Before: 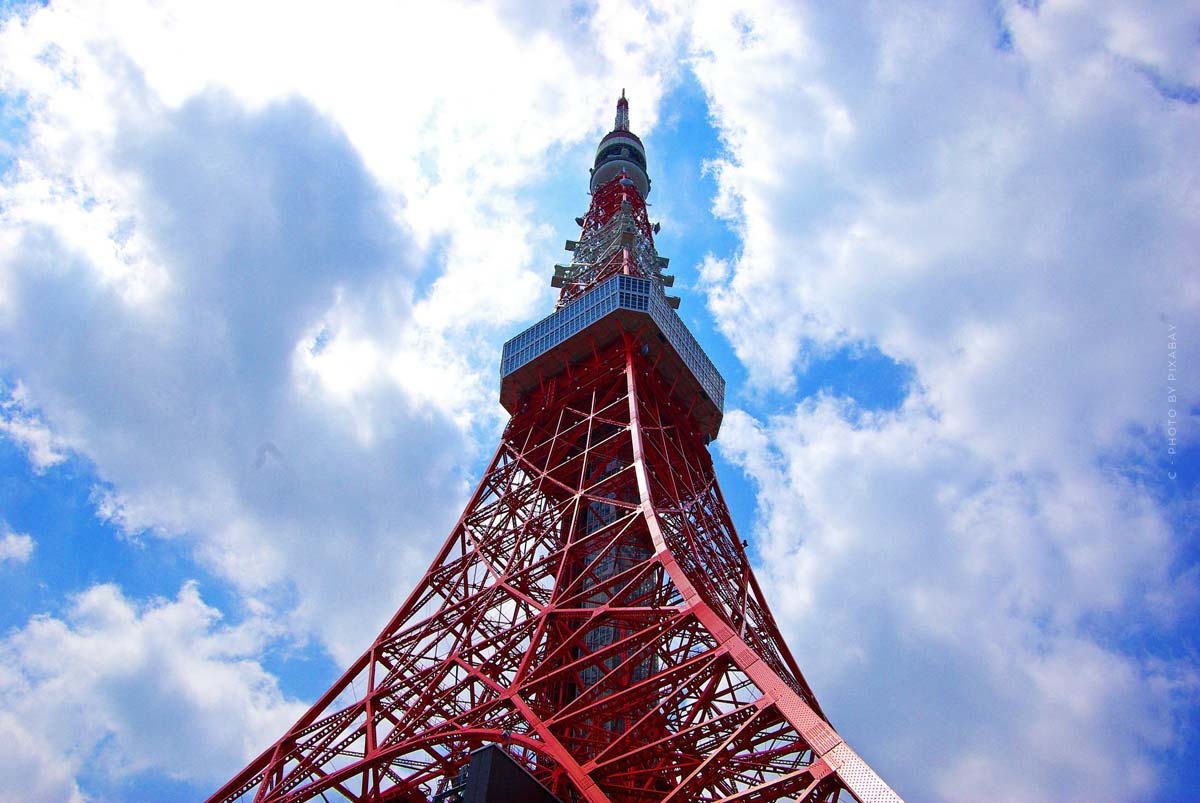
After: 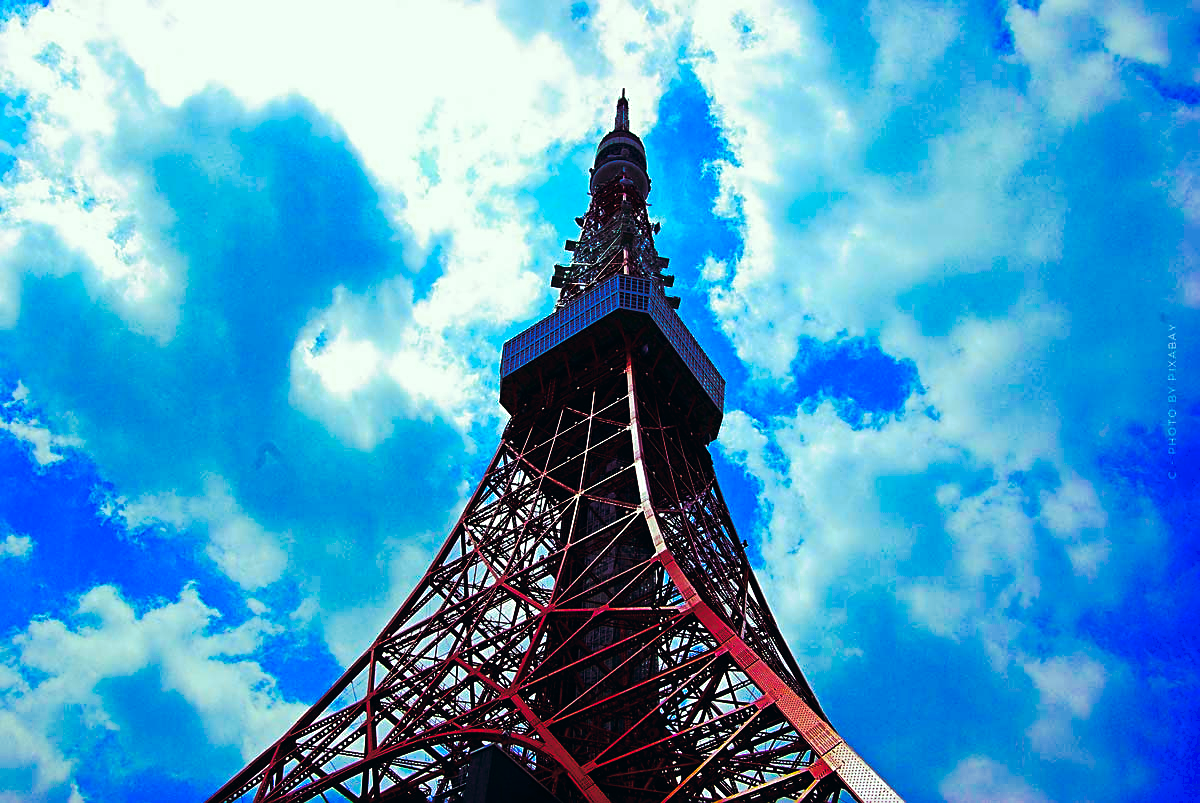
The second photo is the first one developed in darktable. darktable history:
sharpen: on, module defaults
contrast brightness saturation: brightness -0.2, saturation 0.08
split-toning: highlights › hue 298.8°, highlights › saturation 0.73, compress 41.76%
color correction: highlights a* -20.08, highlights b* 9.8, shadows a* -20.4, shadows b* -10.76
tone curve: curves: ch0 [(0, 0) (0.003, 0.006) (0.011, 0.011) (0.025, 0.02) (0.044, 0.032) (0.069, 0.035) (0.1, 0.046) (0.136, 0.063) (0.177, 0.089) (0.224, 0.12) (0.277, 0.16) (0.335, 0.206) (0.399, 0.268) (0.468, 0.359) (0.543, 0.466) (0.623, 0.582) (0.709, 0.722) (0.801, 0.808) (0.898, 0.886) (1, 1)], preserve colors none
color balance rgb: linear chroma grading › global chroma 25%, perceptual saturation grading › global saturation 50%
